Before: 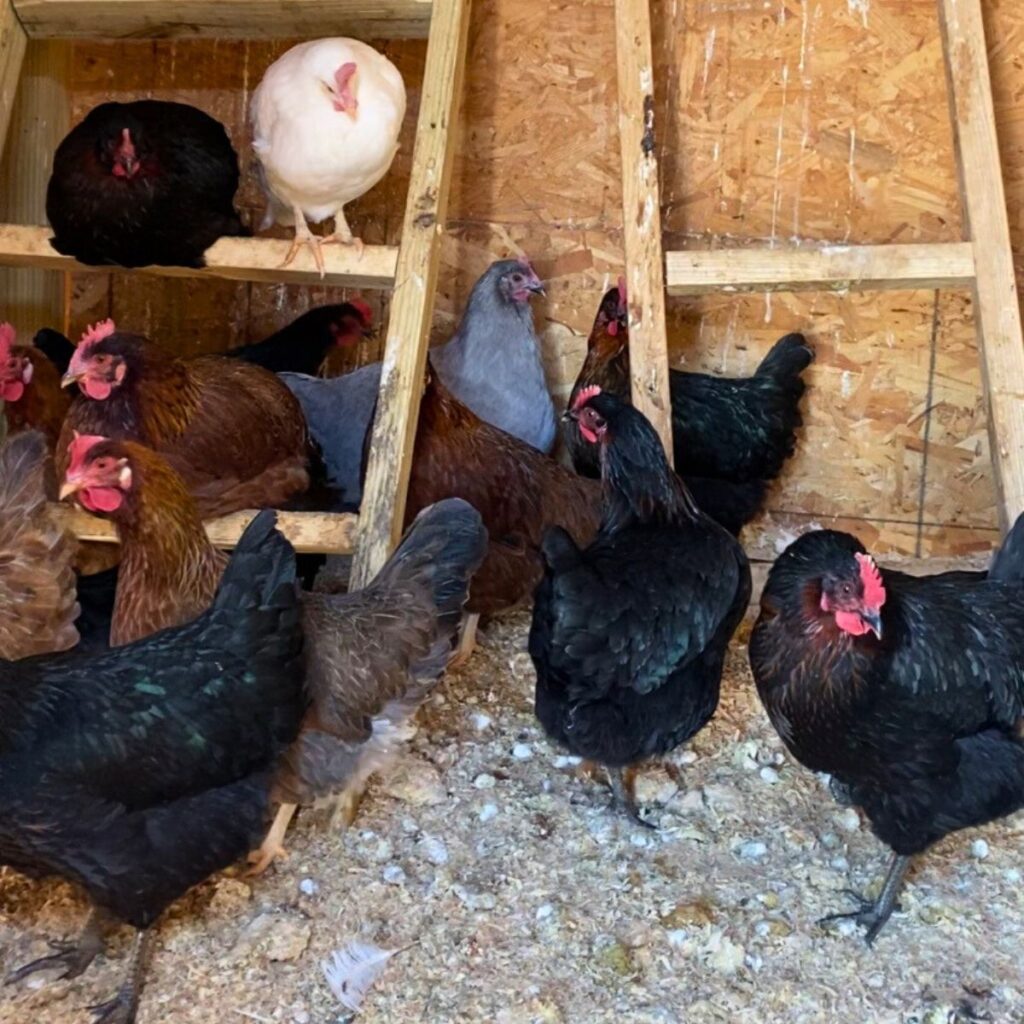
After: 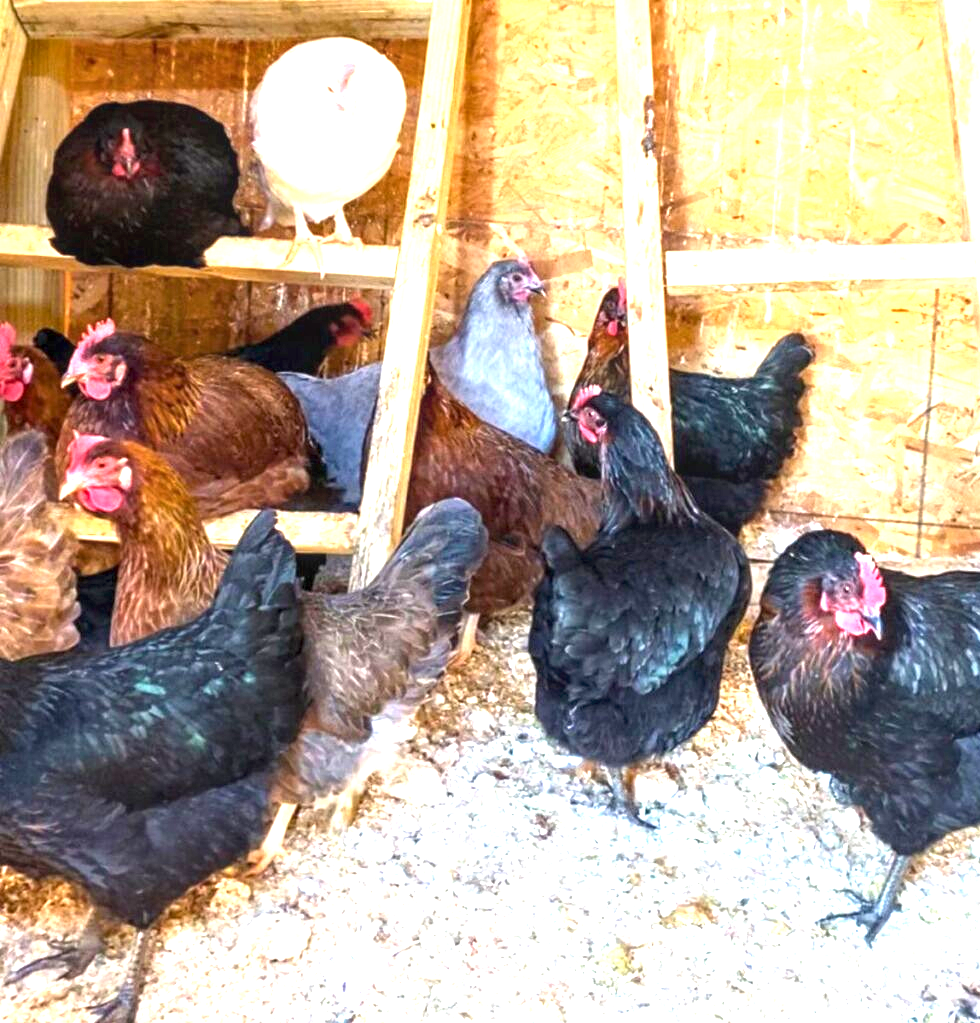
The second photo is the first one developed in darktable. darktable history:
crop: right 4.214%, bottom 0.039%
exposure: exposure 2.001 EV, compensate highlight preservation false
local contrast: on, module defaults
color balance rgb: perceptual saturation grading › global saturation 0.326%, global vibrance 20%
